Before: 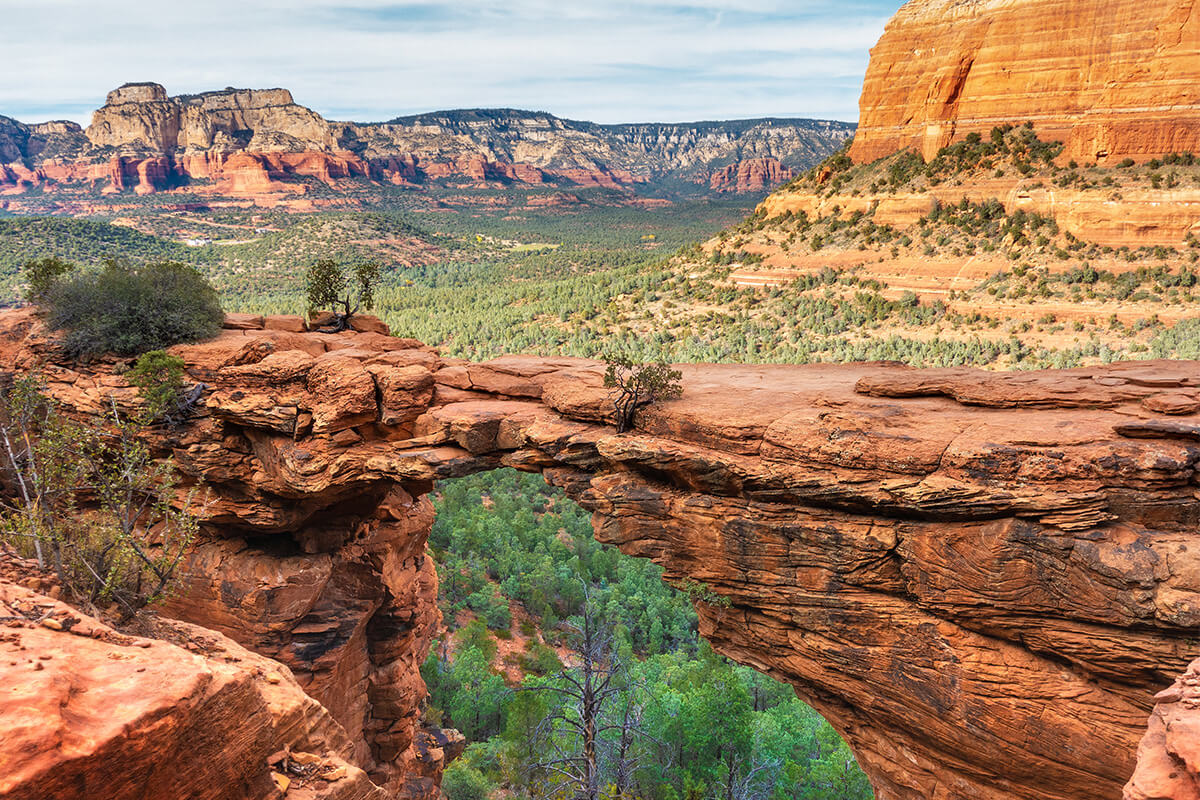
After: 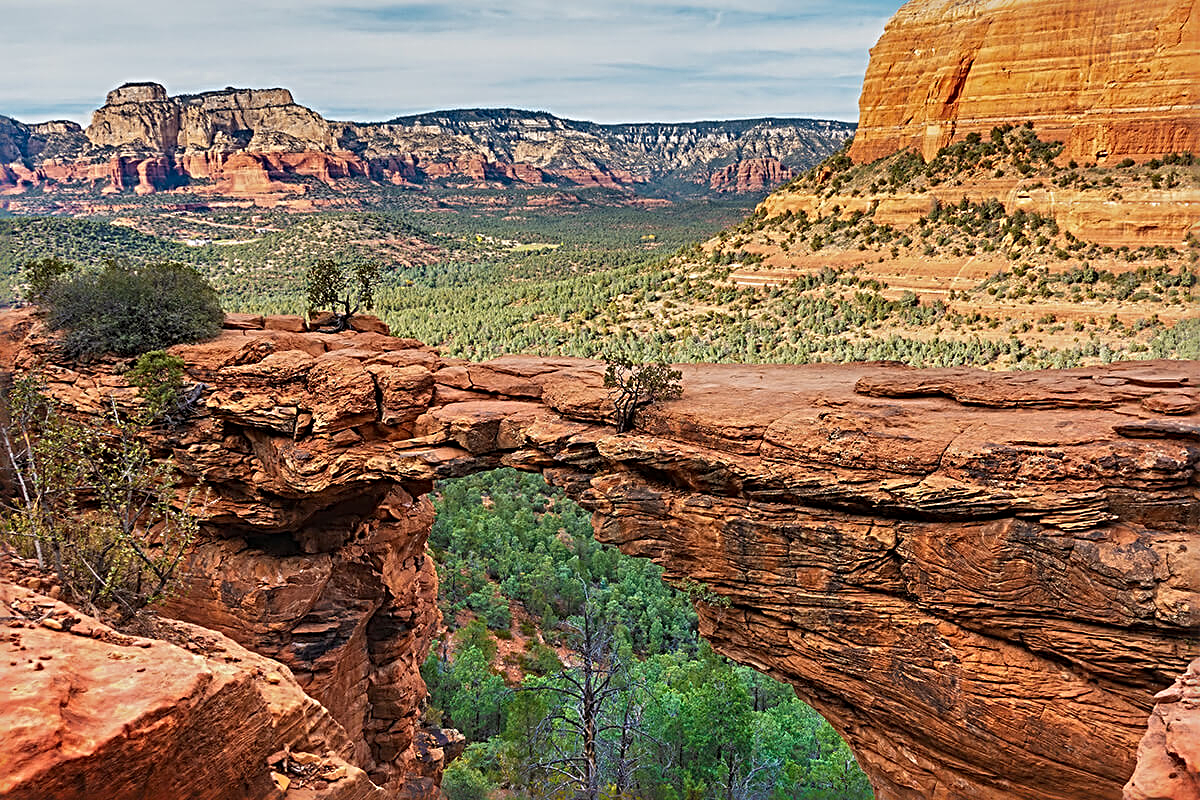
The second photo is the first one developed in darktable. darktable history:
sharpen: radius 3.69, amount 0.928
shadows and highlights: radius 121.13, shadows 21.4, white point adjustment -9.72, highlights -14.39, soften with gaussian
